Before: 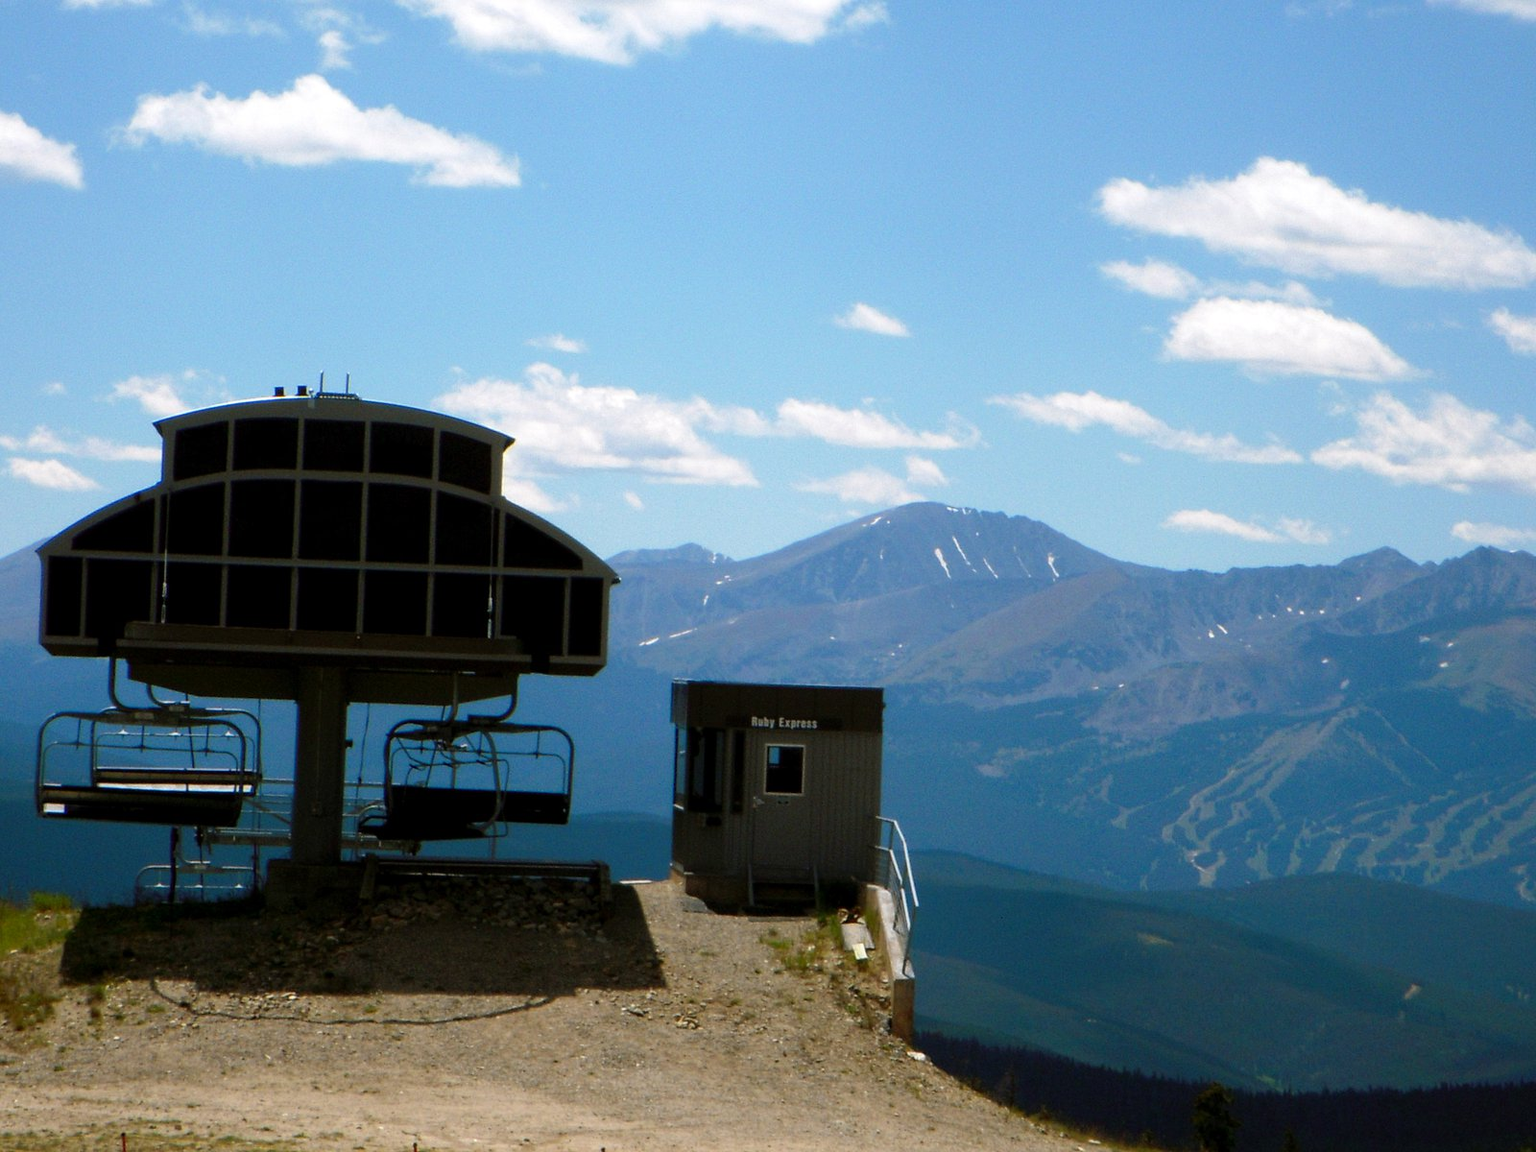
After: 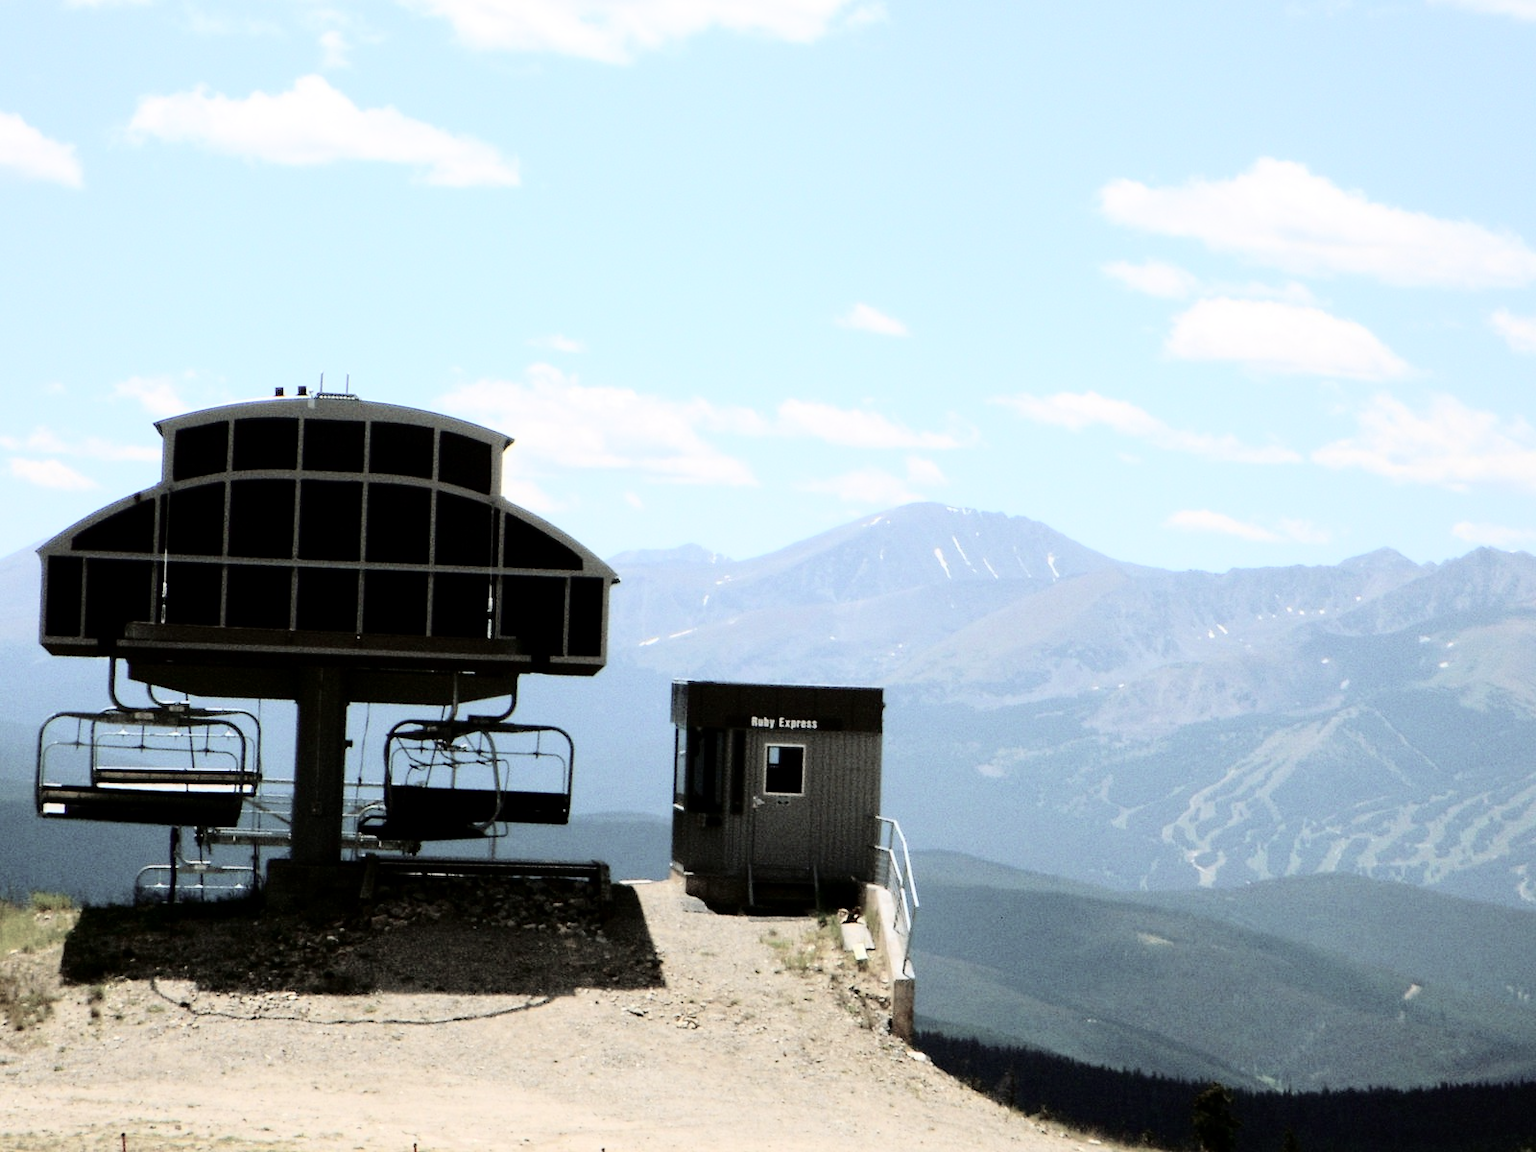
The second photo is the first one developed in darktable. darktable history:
tone curve: curves: ch0 [(0, 0) (0.004, 0) (0.133, 0.071) (0.325, 0.456) (0.832, 0.957) (1, 1)], color space Lab, independent channels, preserve colors none
color correction: highlights b* -0.02, saturation 0.59
contrast brightness saturation: brightness 0.143
